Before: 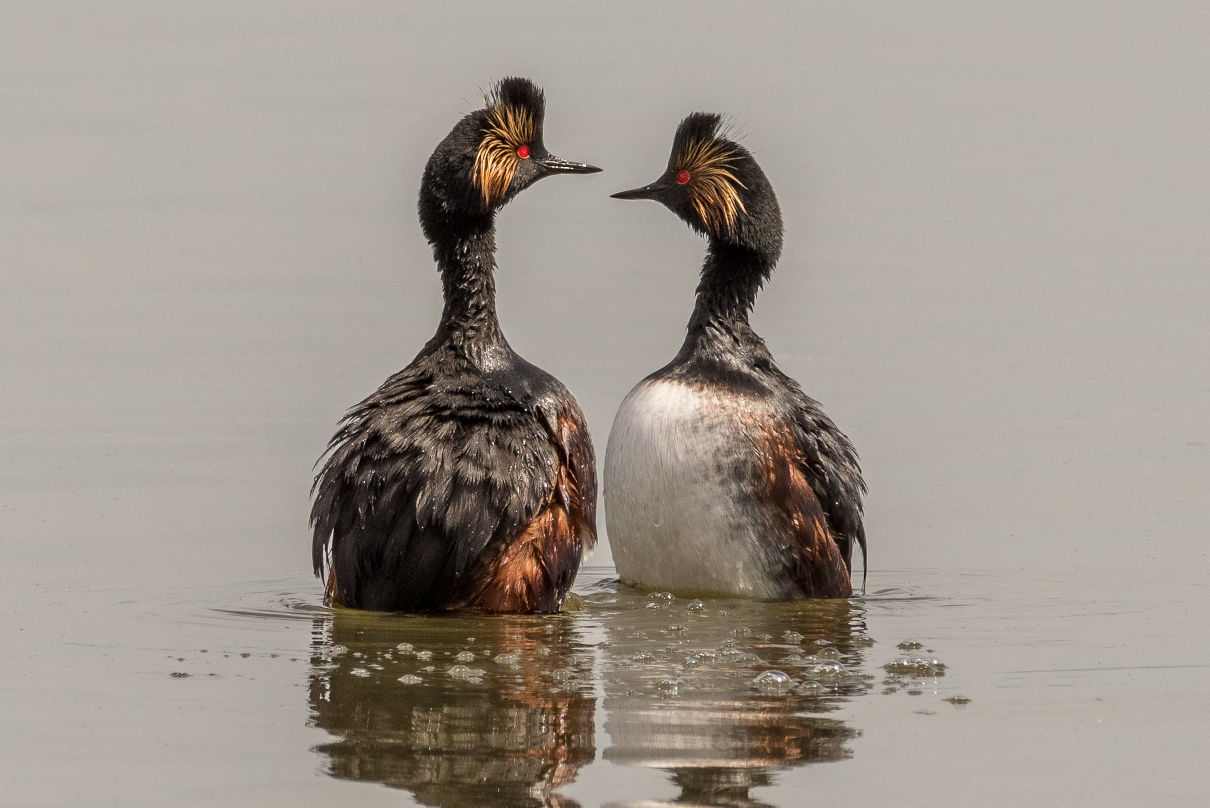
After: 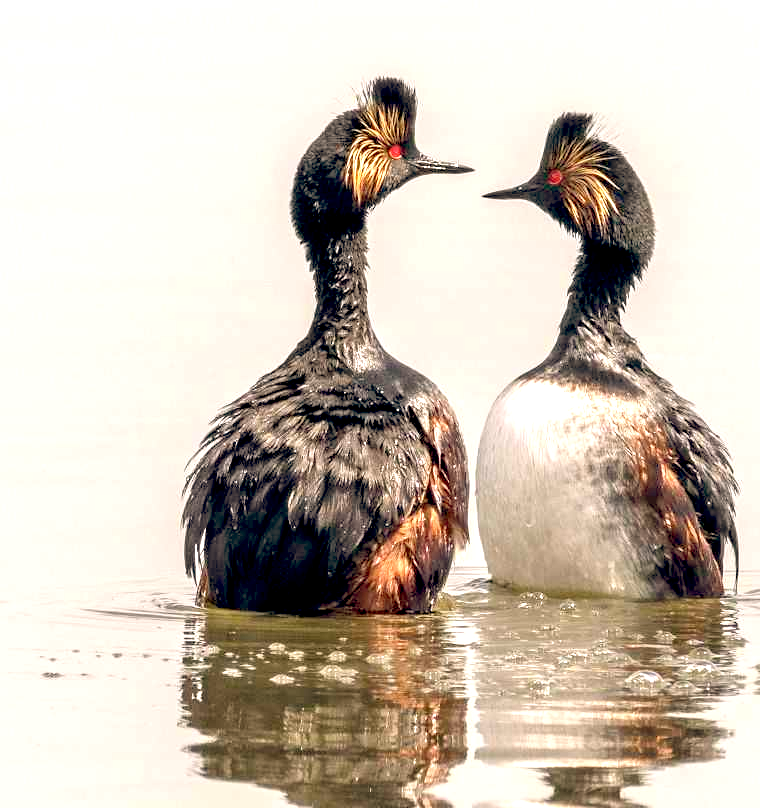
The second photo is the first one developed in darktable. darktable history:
crop: left 10.644%, right 26.528%
exposure: black level correction -0.002, exposure 1.35 EV, compensate highlight preservation false
color balance: lift [0.975, 0.993, 1, 1.015], gamma [1.1, 1, 1, 0.945], gain [1, 1.04, 1, 0.95]
